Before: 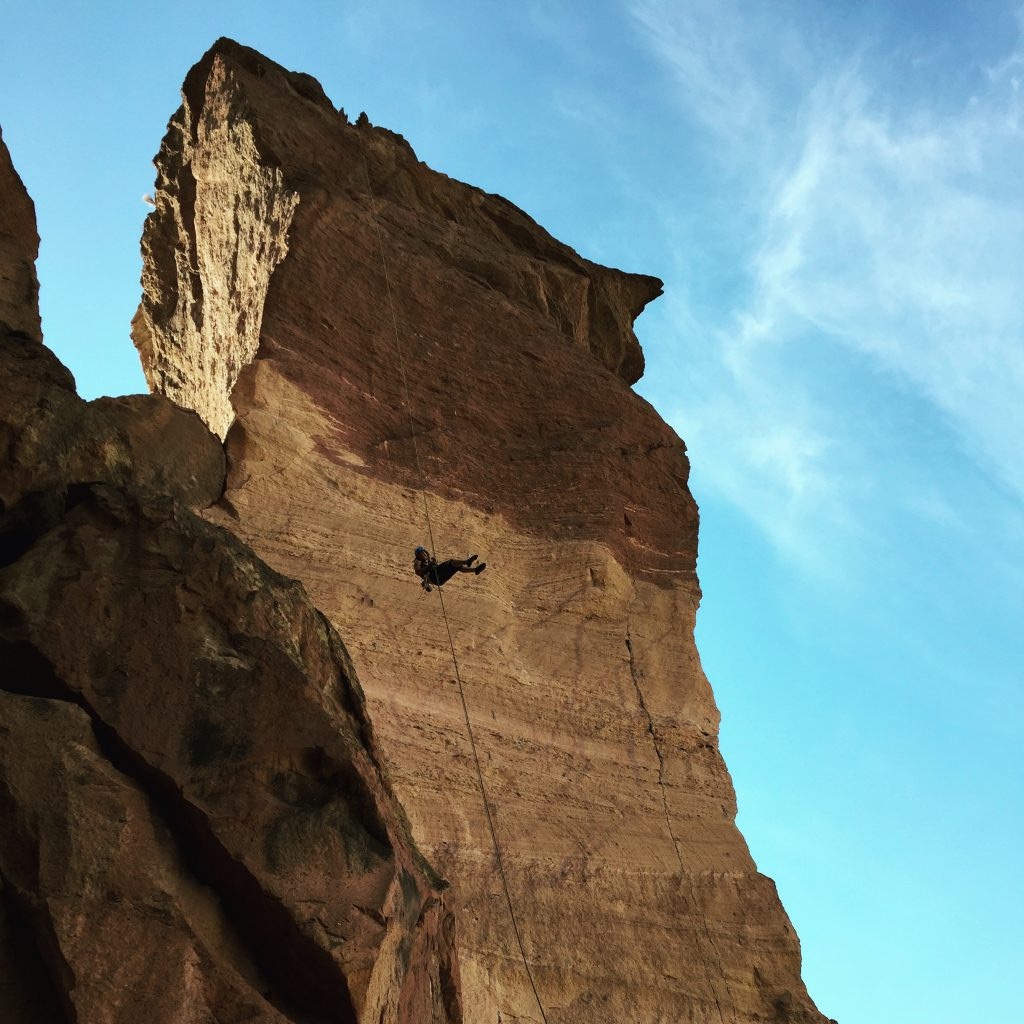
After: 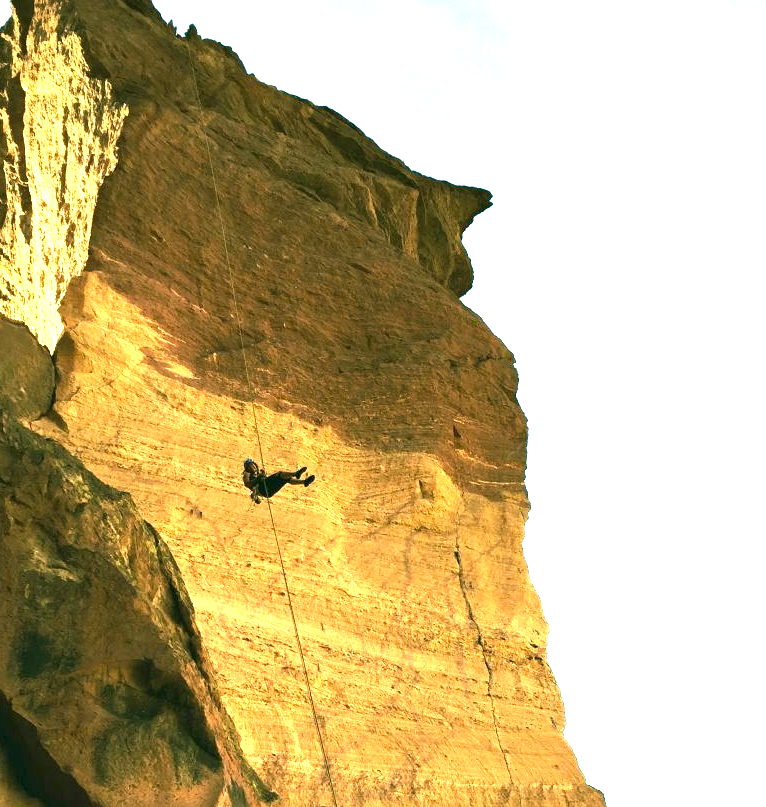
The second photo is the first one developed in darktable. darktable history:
color correction: highlights a* 5.3, highlights b* 24.26, shadows a* -15.58, shadows b* 4.02
crop: left 16.768%, top 8.653%, right 8.362%, bottom 12.485%
exposure: exposure 2.25 EV, compensate highlight preservation false
tone equalizer: -7 EV 0.13 EV, smoothing diameter 25%, edges refinement/feathering 10, preserve details guided filter
graduated density: on, module defaults
